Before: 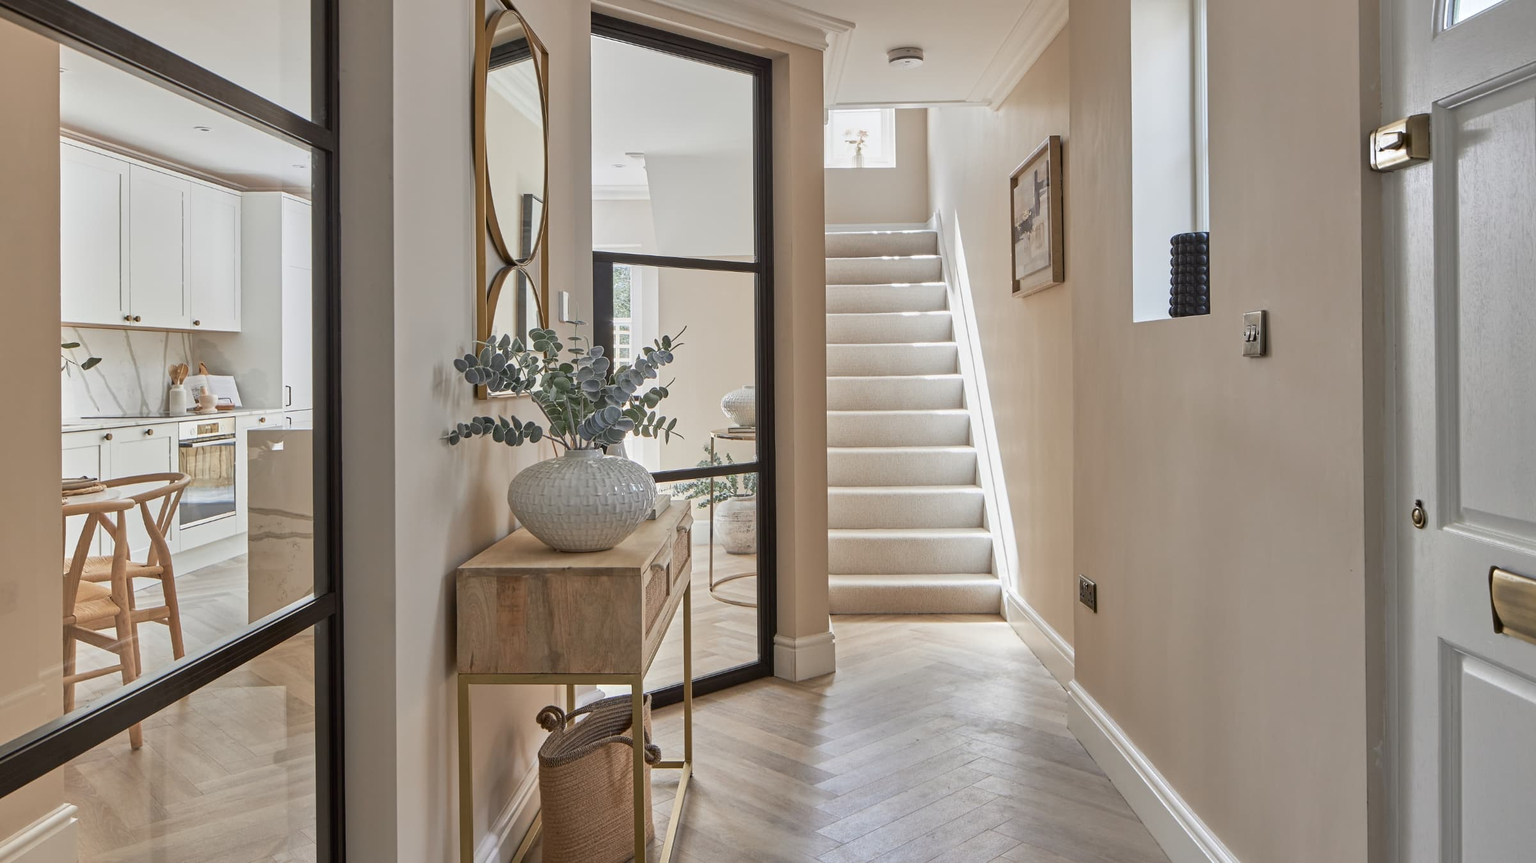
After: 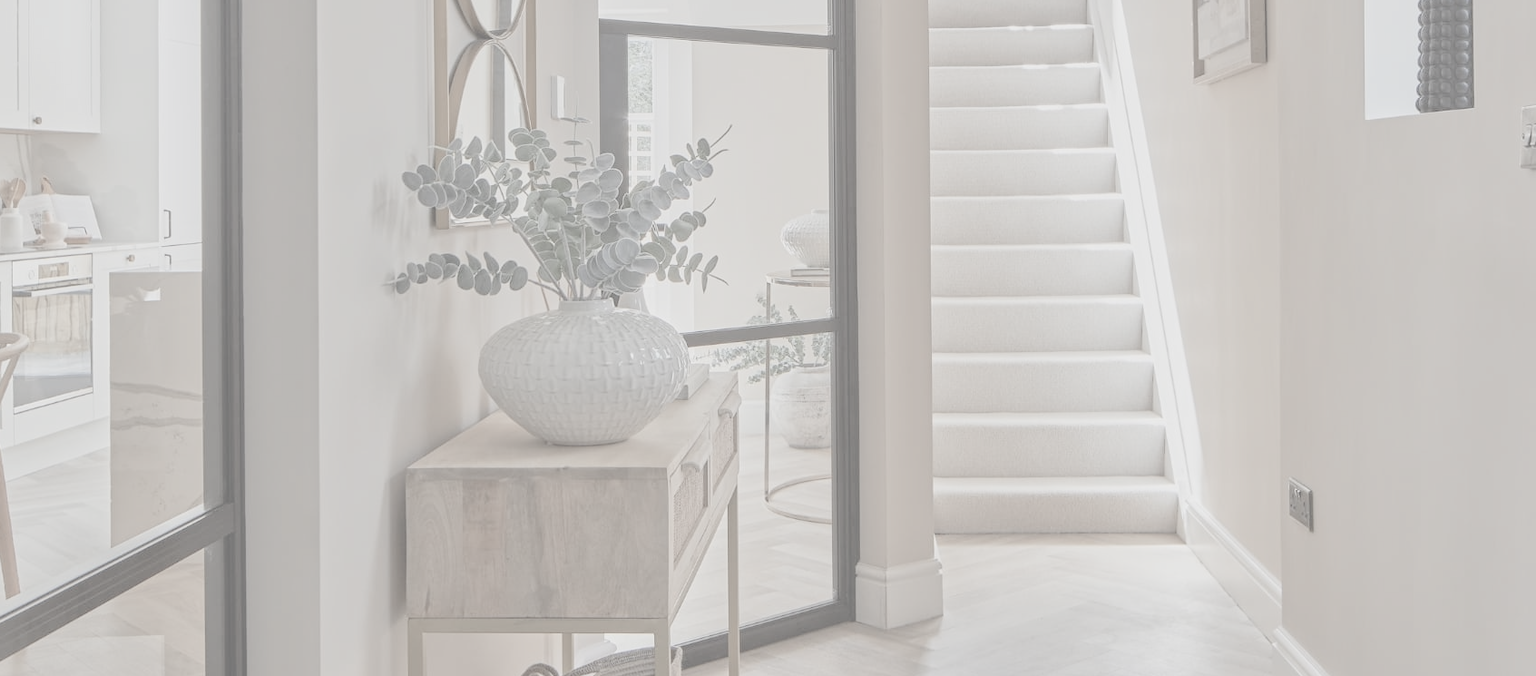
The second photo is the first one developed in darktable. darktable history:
contrast brightness saturation: contrast -0.32, brightness 0.75, saturation -0.78
crop: left 11.123%, top 27.61%, right 18.3%, bottom 17.034%
